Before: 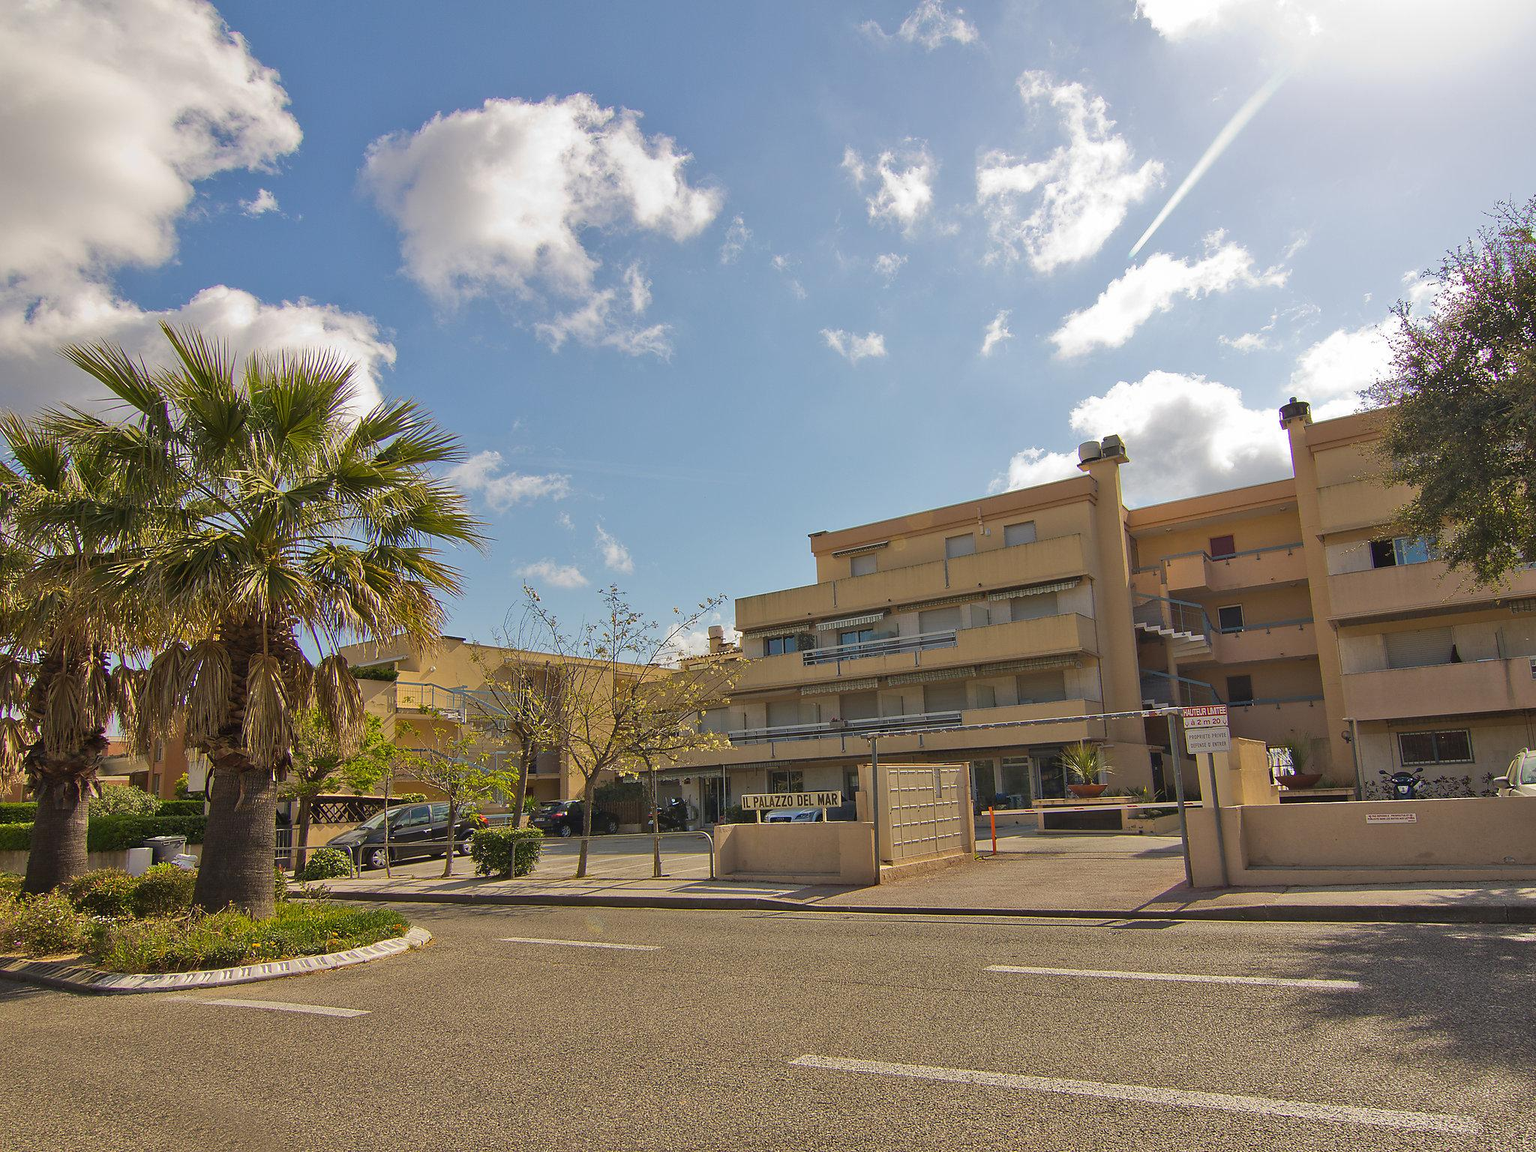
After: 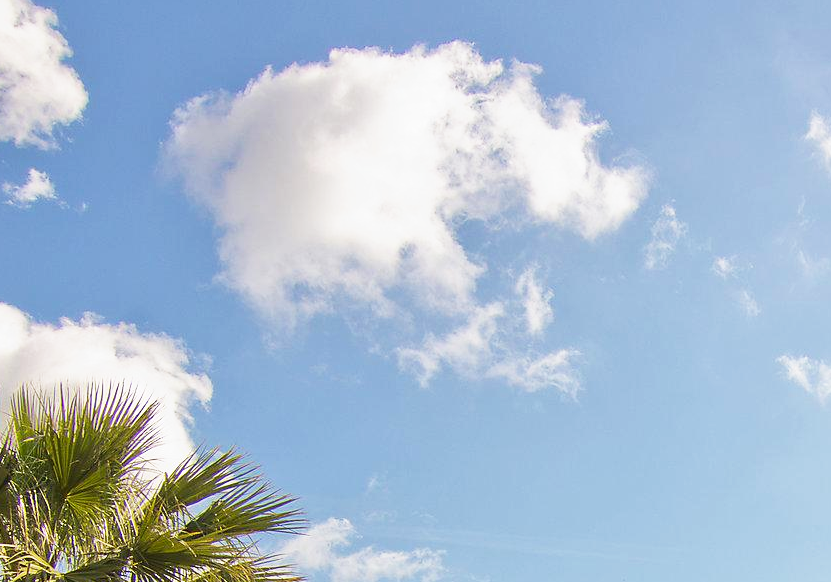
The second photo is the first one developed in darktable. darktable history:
crop: left 15.452%, top 5.459%, right 43.956%, bottom 56.62%
base curve: curves: ch0 [(0, 0) (0.579, 0.807) (1, 1)], preserve colors none
